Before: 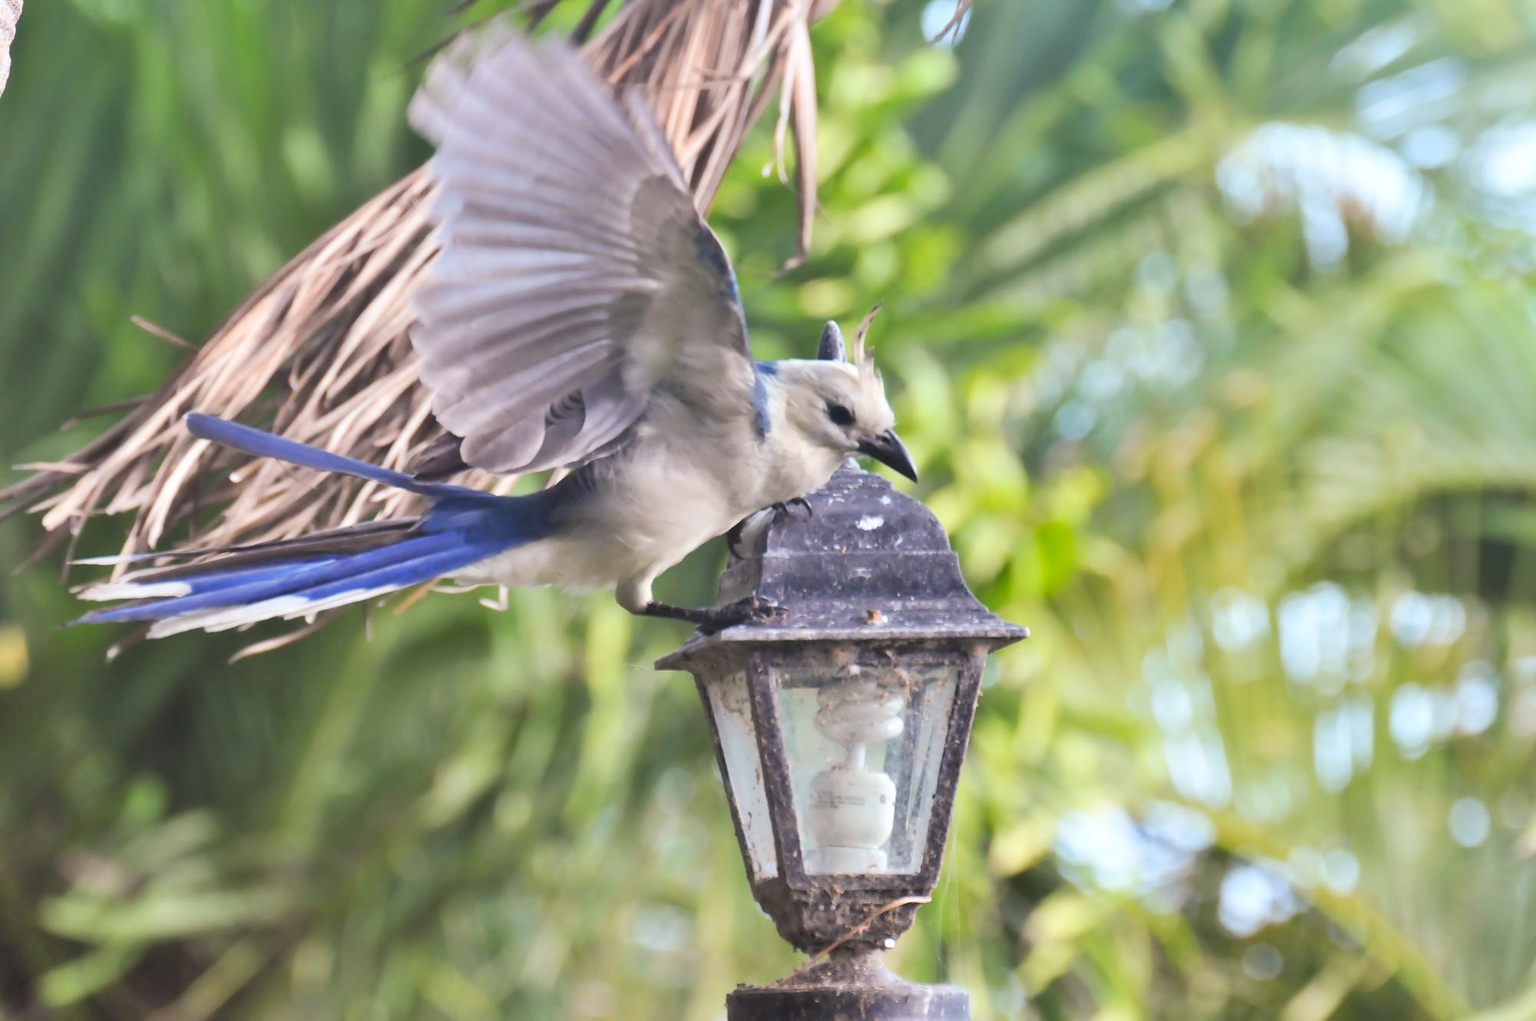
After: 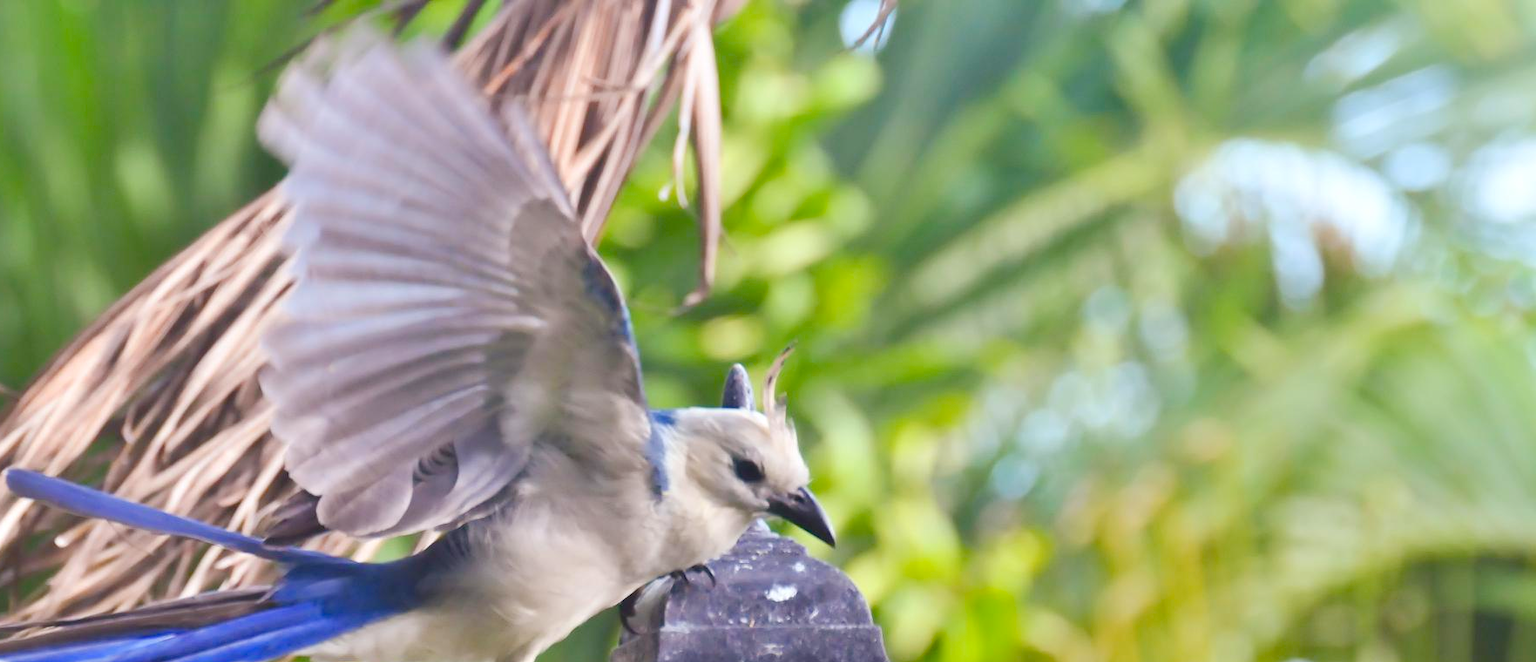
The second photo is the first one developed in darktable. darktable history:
crop and rotate: left 11.812%, bottom 42.776%
color balance rgb: perceptual saturation grading › global saturation 35%, perceptual saturation grading › highlights -30%, perceptual saturation grading › shadows 35%, perceptual brilliance grading › global brilliance 3%, perceptual brilliance grading › highlights -3%, perceptual brilliance grading › shadows 3%
